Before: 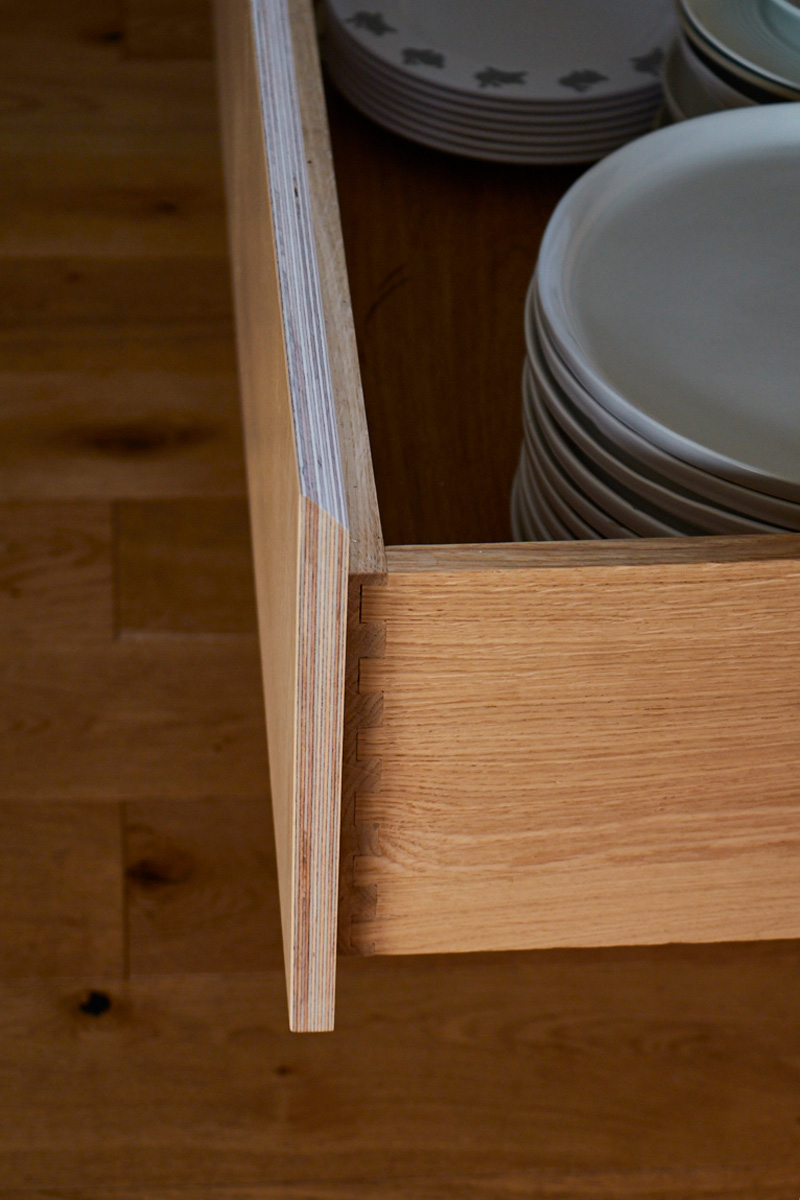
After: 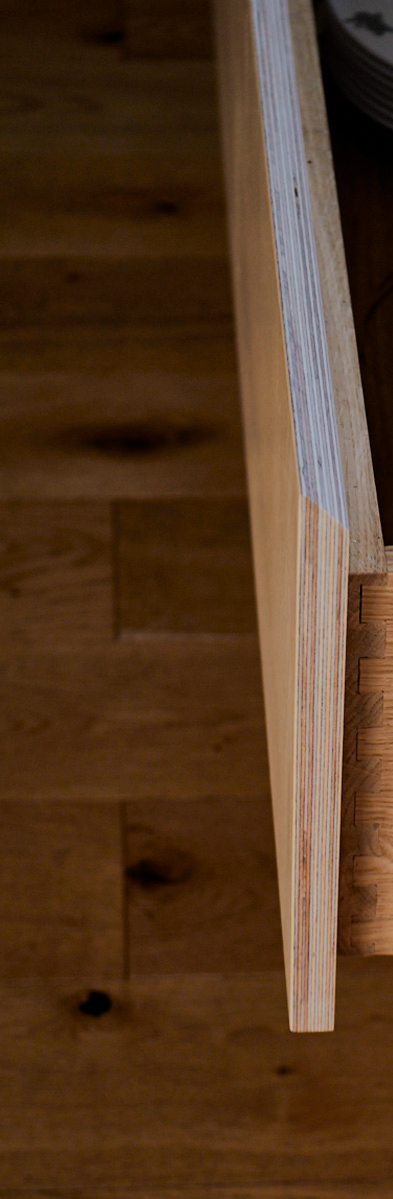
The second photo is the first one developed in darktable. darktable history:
filmic rgb: black relative exposure -7.15 EV, white relative exposure 5.36 EV, hardness 3.02, color science v6 (2022)
crop and rotate: left 0%, top 0%, right 50.845%
